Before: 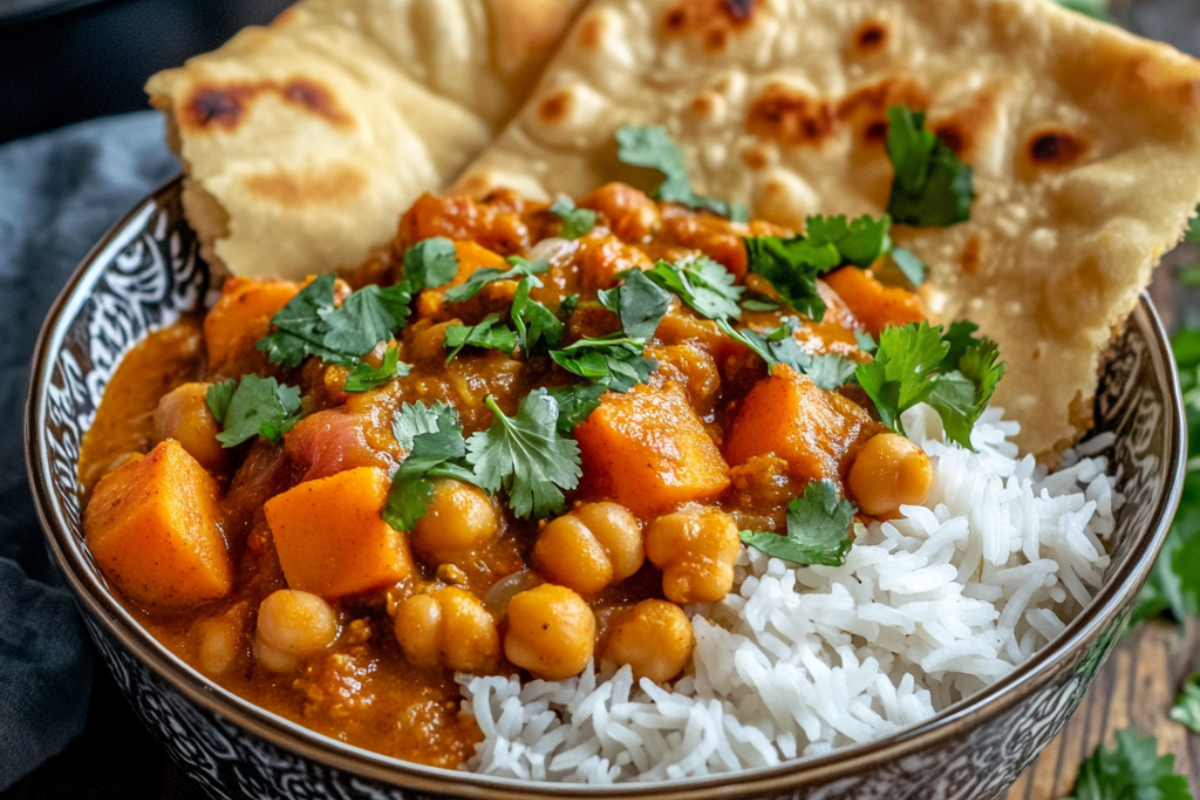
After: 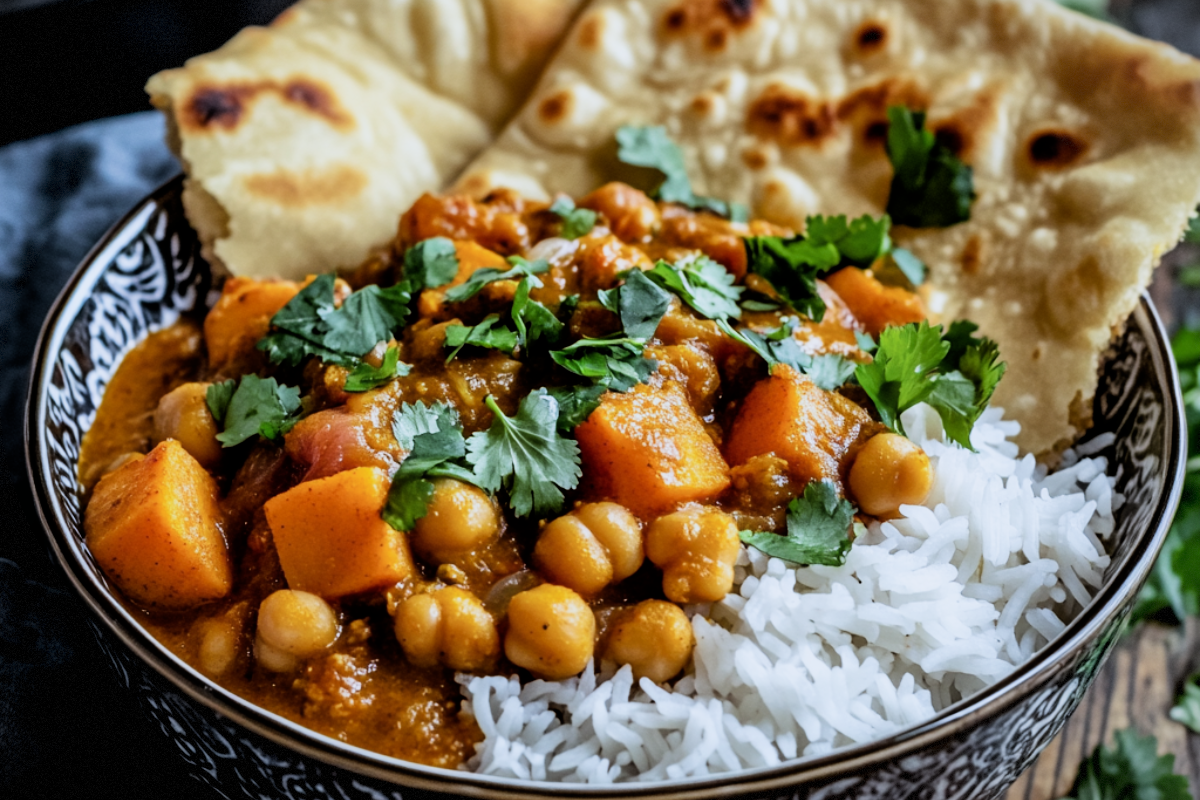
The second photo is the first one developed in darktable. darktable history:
vignetting: fall-off start 100%, brightness -0.406, saturation -0.3, width/height ratio 1.324, dithering 8-bit output, unbound false
white balance: red 0.931, blue 1.11
filmic rgb: black relative exposure -5 EV, white relative exposure 3.5 EV, hardness 3.19, contrast 1.4, highlights saturation mix -50%
